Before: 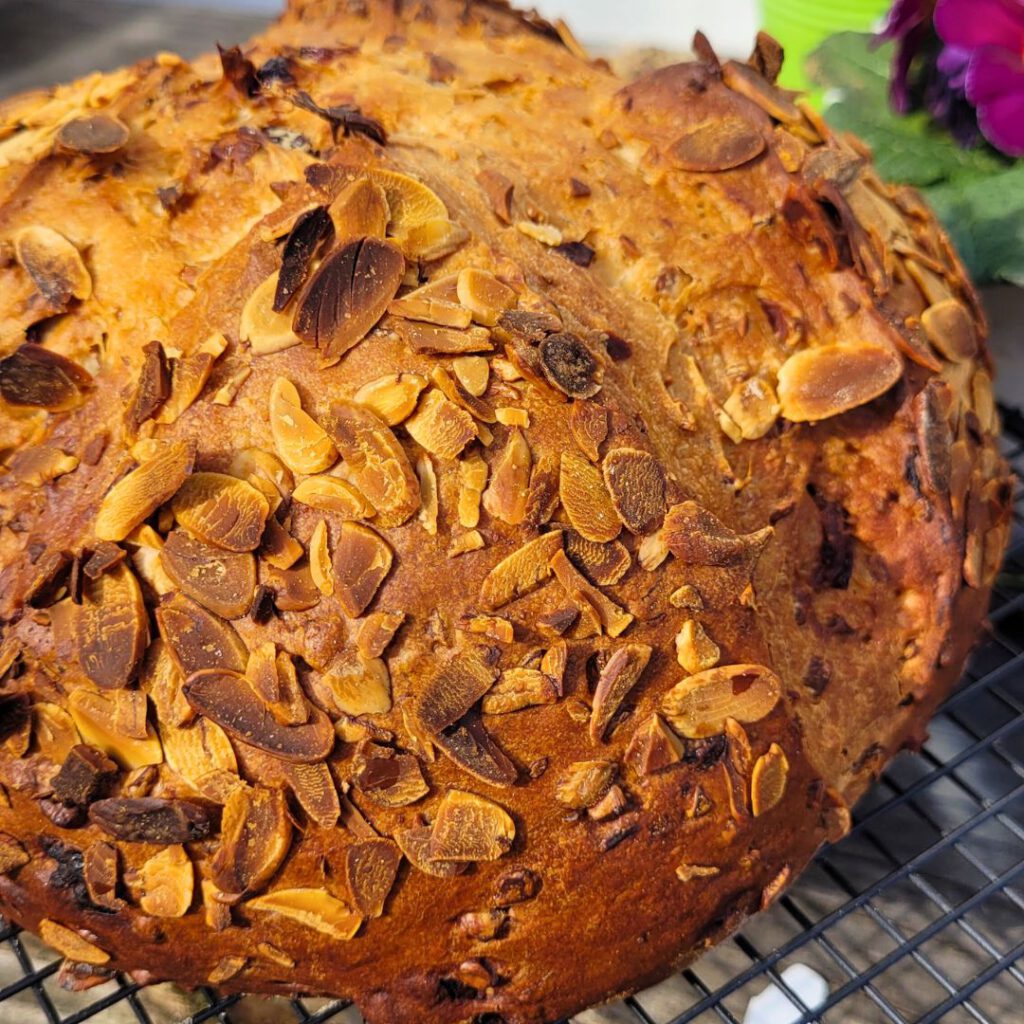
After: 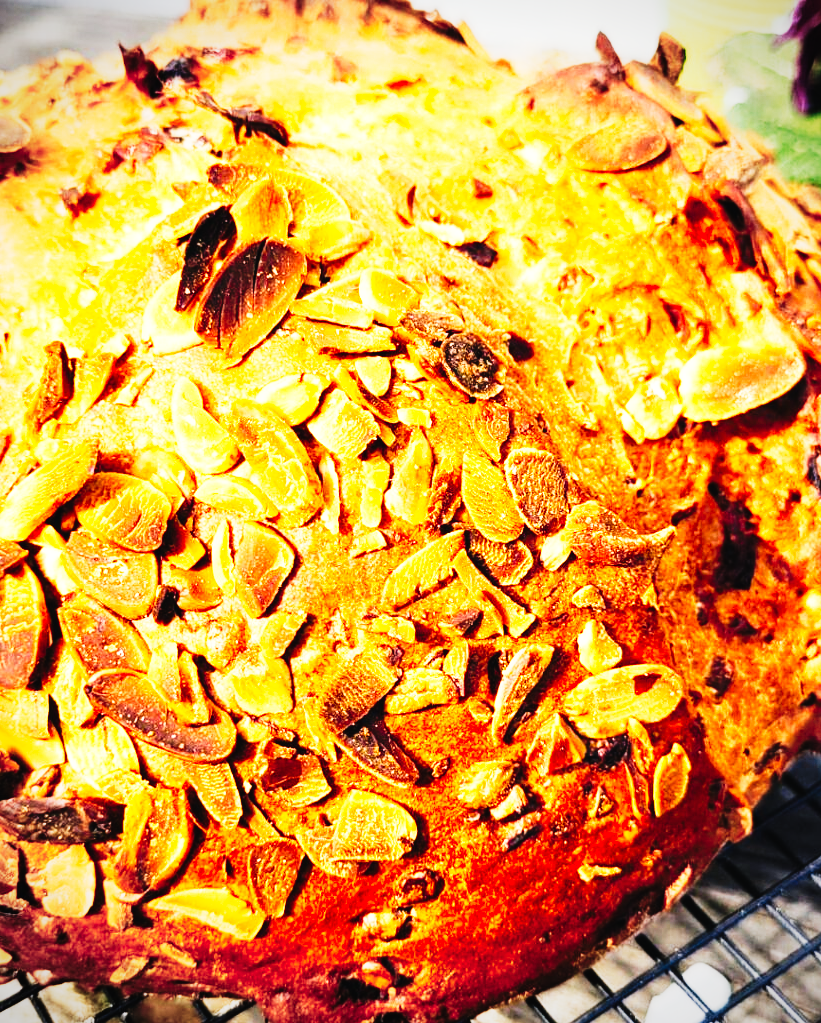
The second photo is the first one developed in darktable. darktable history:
exposure: black level correction -0.005, exposure 1.002 EV, compensate highlight preservation false
tone curve: curves: ch0 [(0, 0) (0.003, 0.01) (0.011, 0.01) (0.025, 0.011) (0.044, 0.014) (0.069, 0.018) (0.1, 0.022) (0.136, 0.026) (0.177, 0.035) (0.224, 0.051) (0.277, 0.085) (0.335, 0.158) (0.399, 0.299) (0.468, 0.457) (0.543, 0.634) (0.623, 0.801) (0.709, 0.904) (0.801, 0.963) (0.898, 0.986) (1, 1)], preserve colors none
crop and rotate: left 9.597%, right 10.195%
color balance: mode lift, gamma, gain (sRGB), lift [1, 1, 1.022, 1.026]
vignetting: fall-off radius 60.92%
